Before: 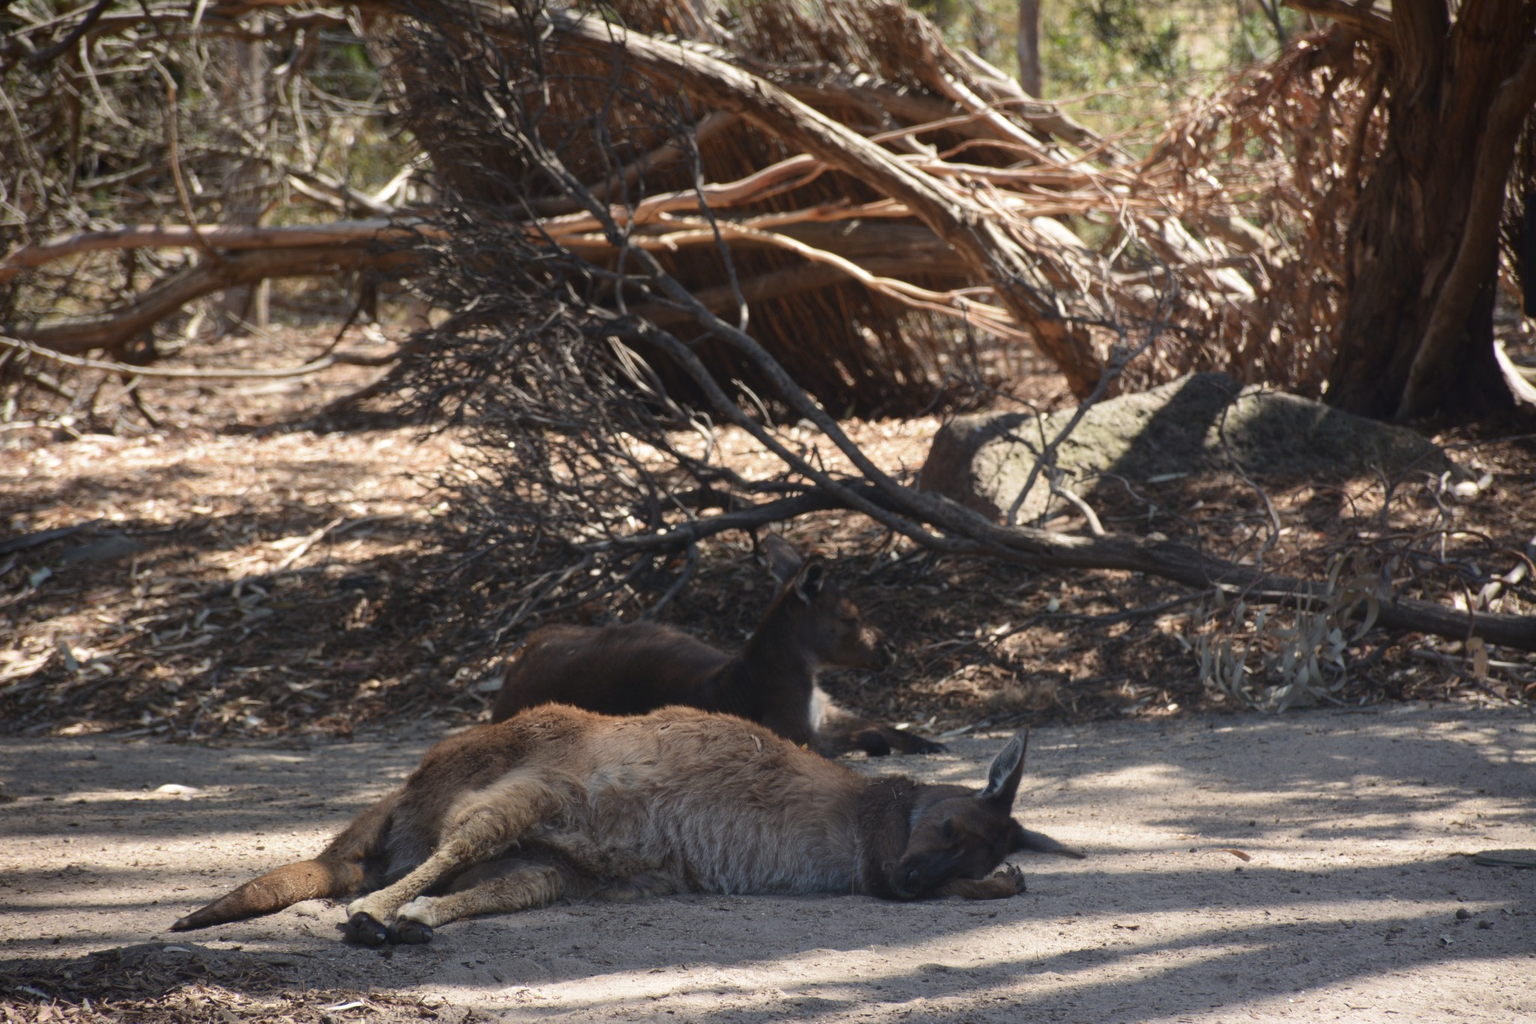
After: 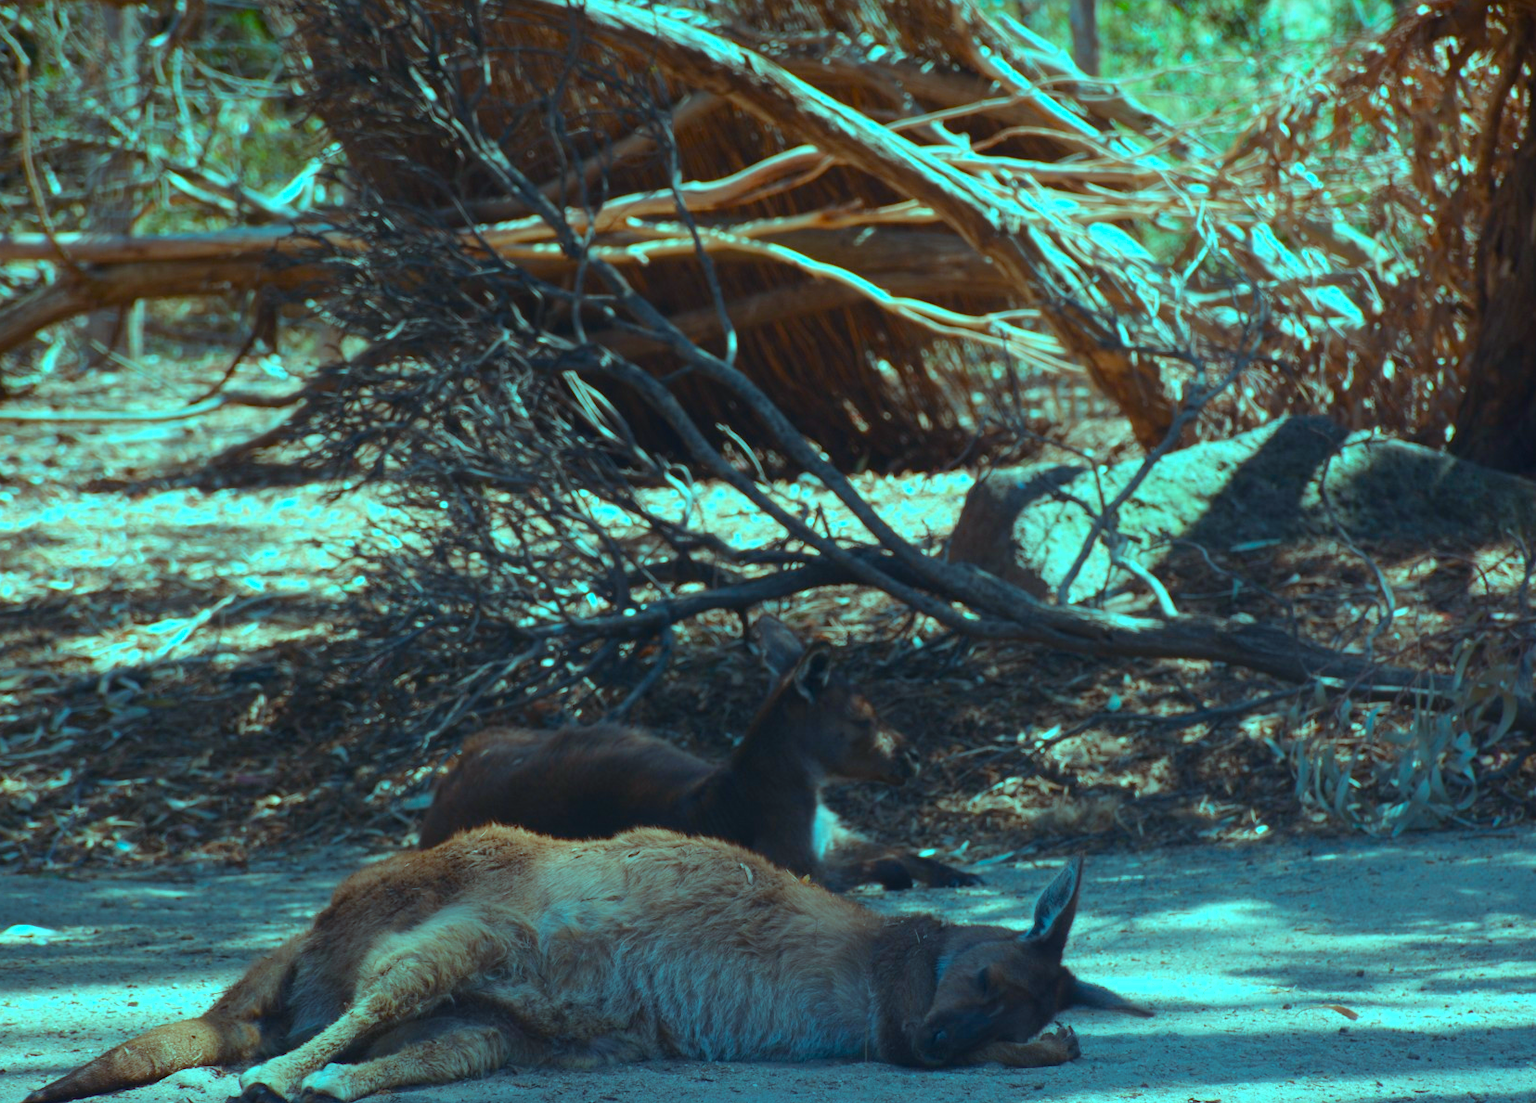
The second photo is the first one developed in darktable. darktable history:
color balance rgb: highlights gain › chroma 7.406%, highlights gain › hue 185.44°, perceptual saturation grading › global saturation 20%, perceptual saturation grading › highlights 2.243%, perceptual saturation grading › shadows 49.486%, global vibrance 14.766%
crop: left 9.996%, top 3.609%, right 9.166%, bottom 9.225%
color calibration: output R [1.063, -0.012, -0.003, 0], output G [0, 1.022, 0.021, 0], output B [-0.079, 0.047, 1, 0], x 0.383, y 0.372, temperature 3919.24 K, gamut compression 2.99
